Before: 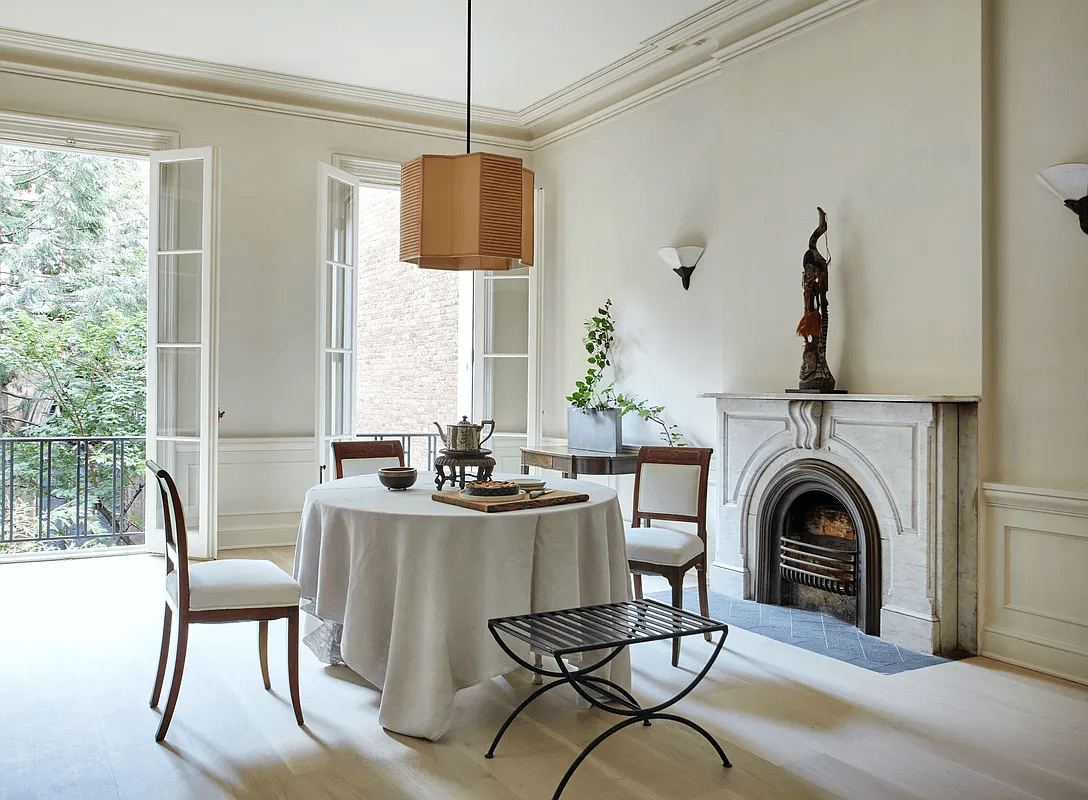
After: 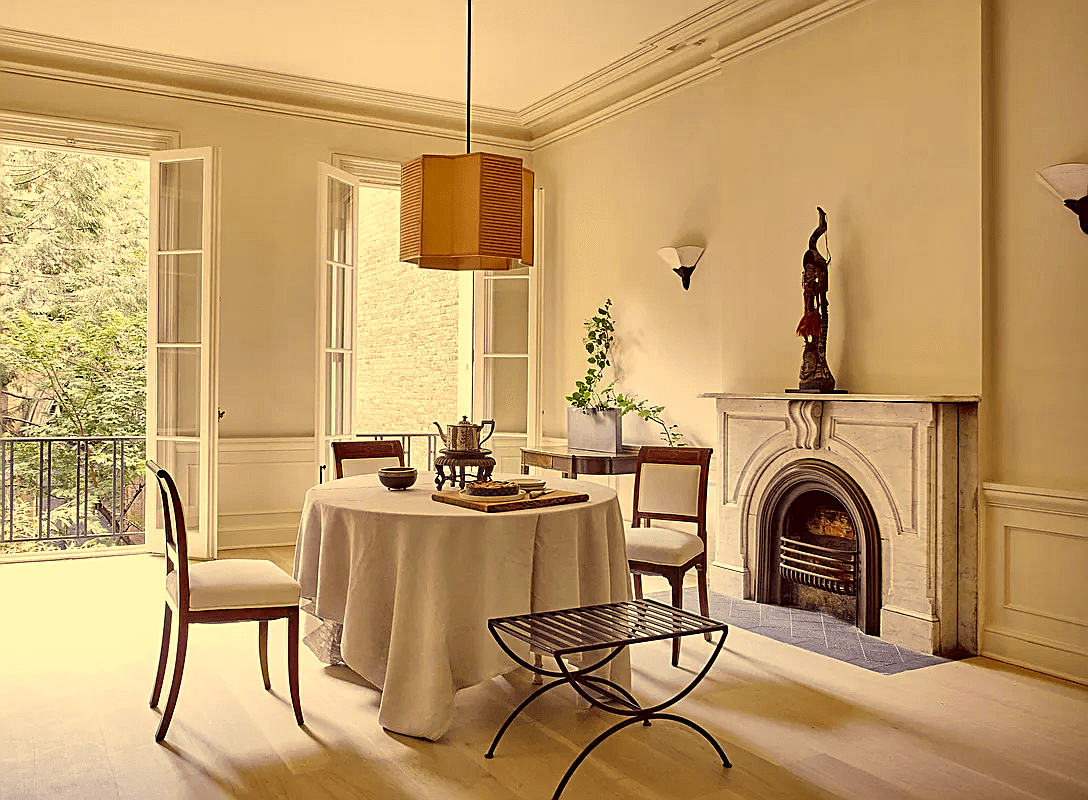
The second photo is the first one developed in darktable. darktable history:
haze removal: compatibility mode true, adaptive false
sharpen: on, module defaults
color correction: highlights a* 9.94, highlights b* 38.47, shadows a* 13.94, shadows b* 3.36
